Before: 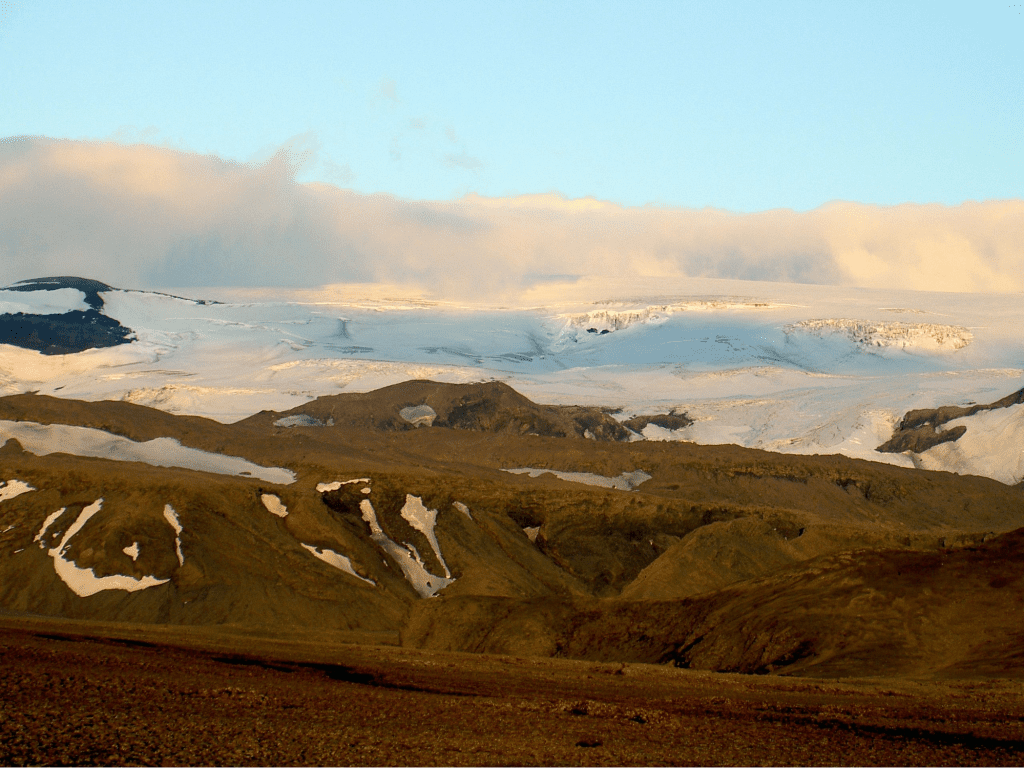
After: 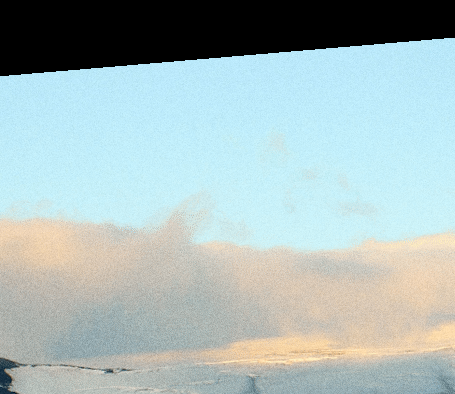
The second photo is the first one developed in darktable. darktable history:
grain: coarseness 8.68 ISO, strength 31.94%
rotate and perspective: rotation -4.86°, automatic cropping off
crop and rotate: left 10.817%, top 0.062%, right 47.194%, bottom 53.626%
